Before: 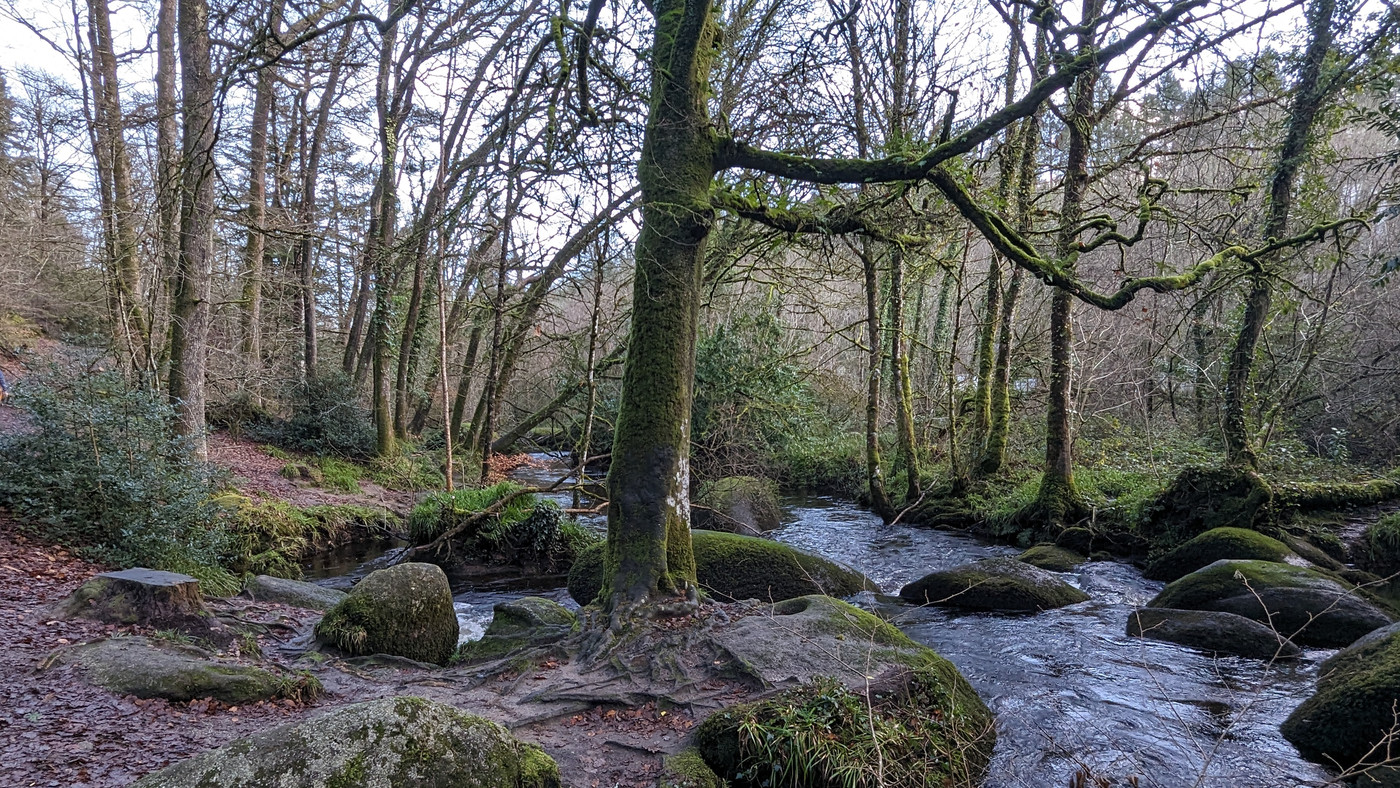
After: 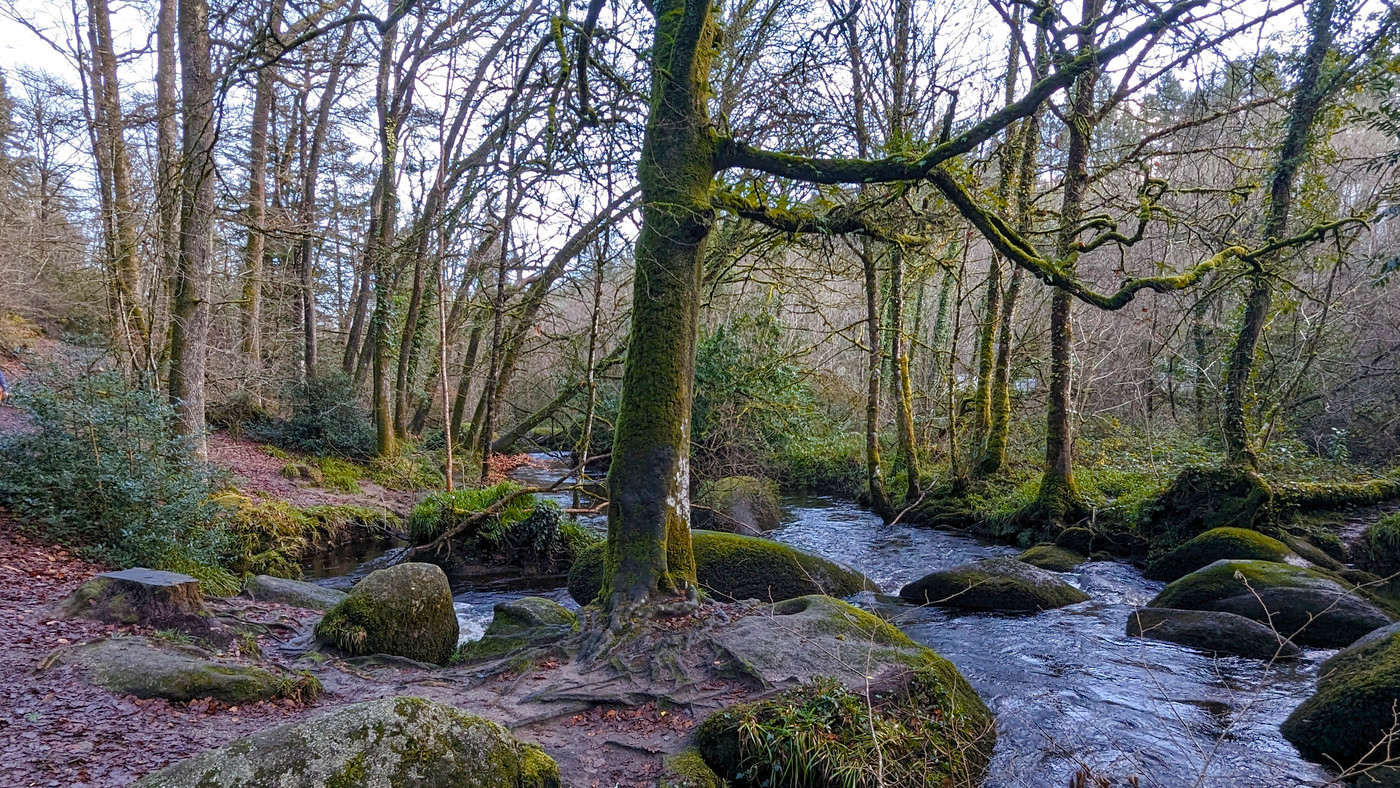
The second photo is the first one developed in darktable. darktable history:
color balance rgb: perceptual saturation grading › global saturation 35%, perceptual saturation grading › highlights -30%, perceptual saturation grading › shadows 35%, perceptual brilliance grading › global brilliance 3%, perceptual brilliance grading › highlights -3%, perceptual brilliance grading › shadows 3%
color zones: curves: ch1 [(0, 0.469) (0.072, 0.457) (0.243, 0.494) (0.429, 0.5) (0.571, 0.5) (0.714, 0.5) (0.857, 0.5) (1, 0.469)]; ch2 [(0, 0.499) (0.143, 0.467) (0.242, 0.436) (0.429, 0.493) (0.571, 0.5) (0.714, 0.5) (0.857, 0.5) (1, 0.499)]
